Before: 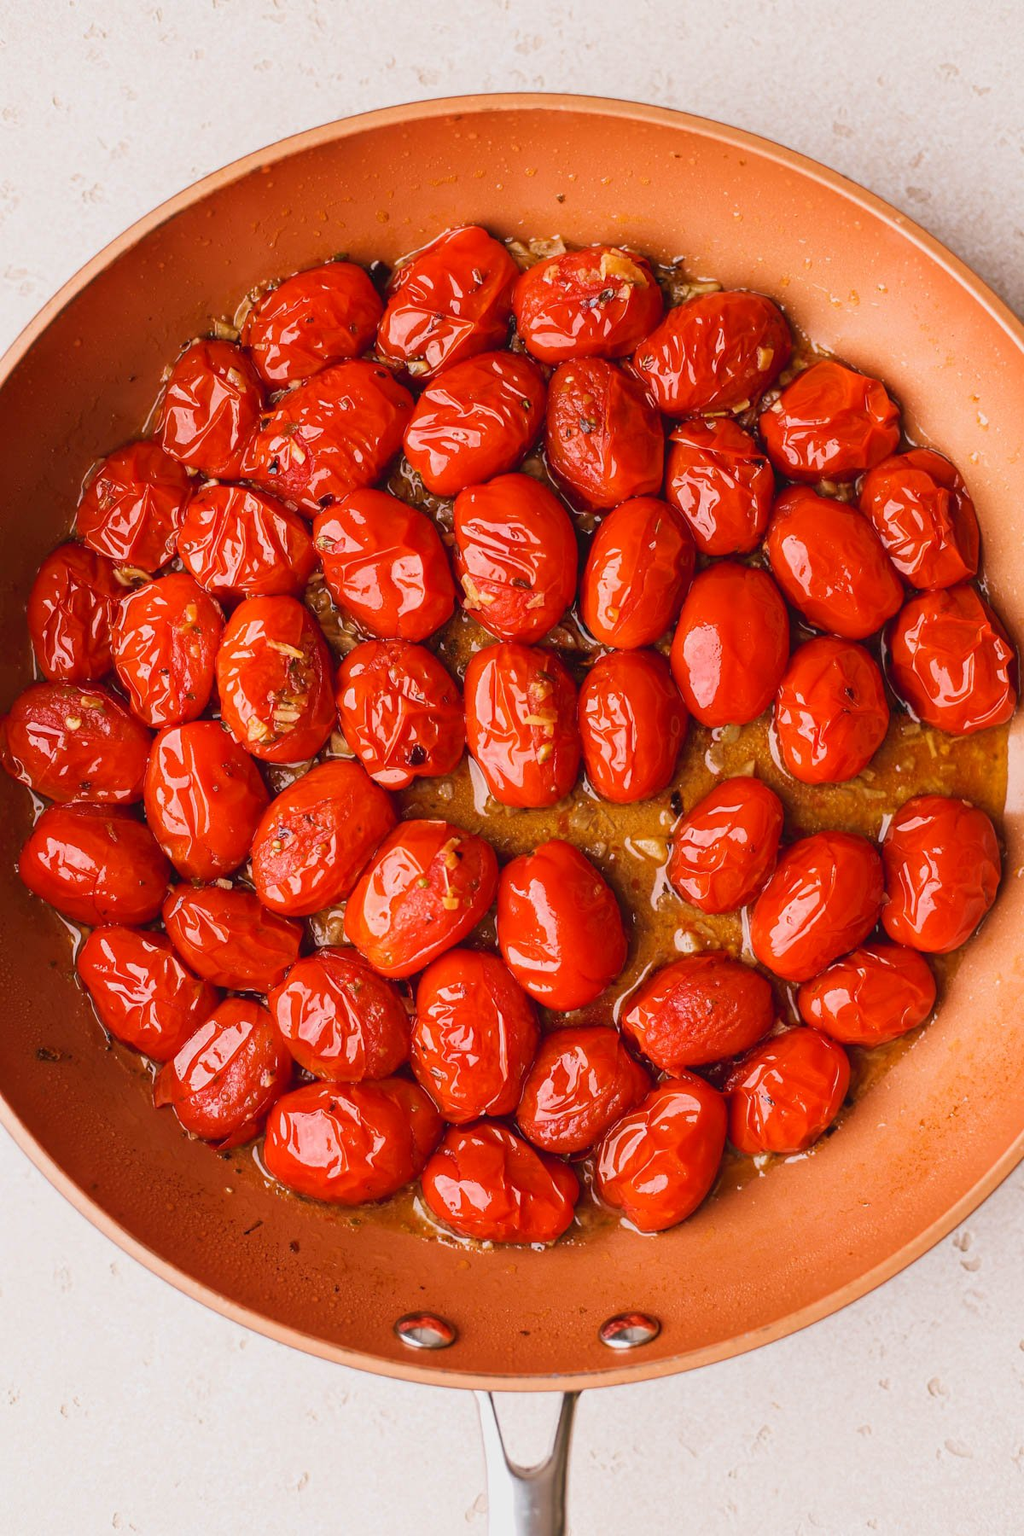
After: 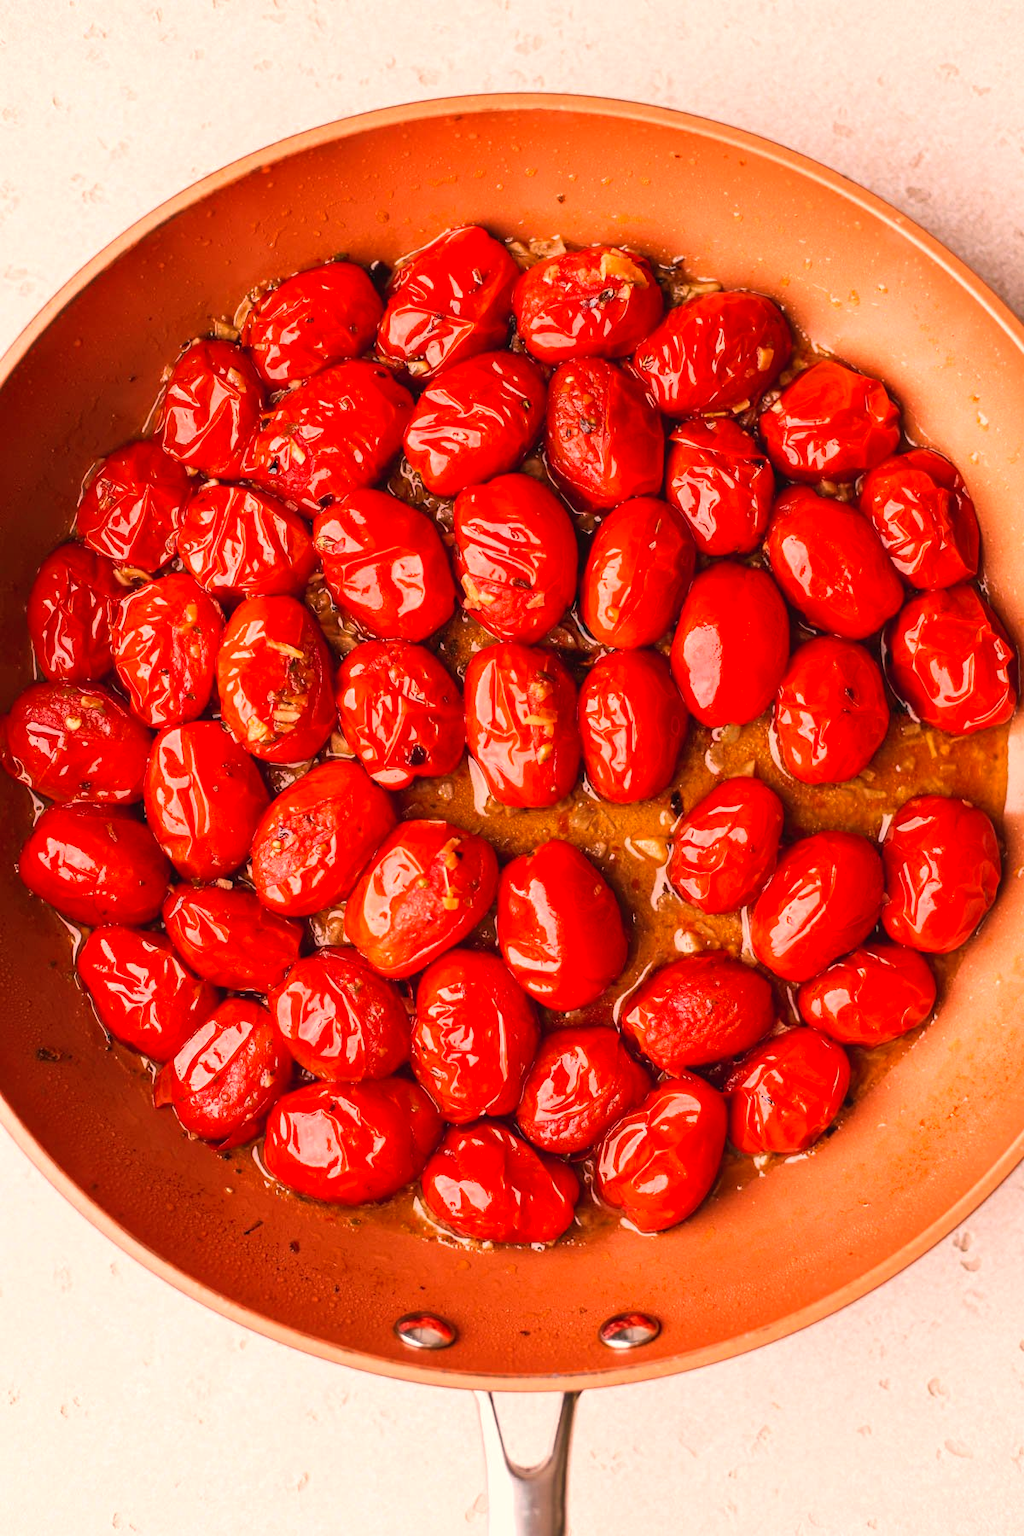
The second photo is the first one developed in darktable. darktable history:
white balance: red 1.127, blue 0.943
color balance: contrast 10%
